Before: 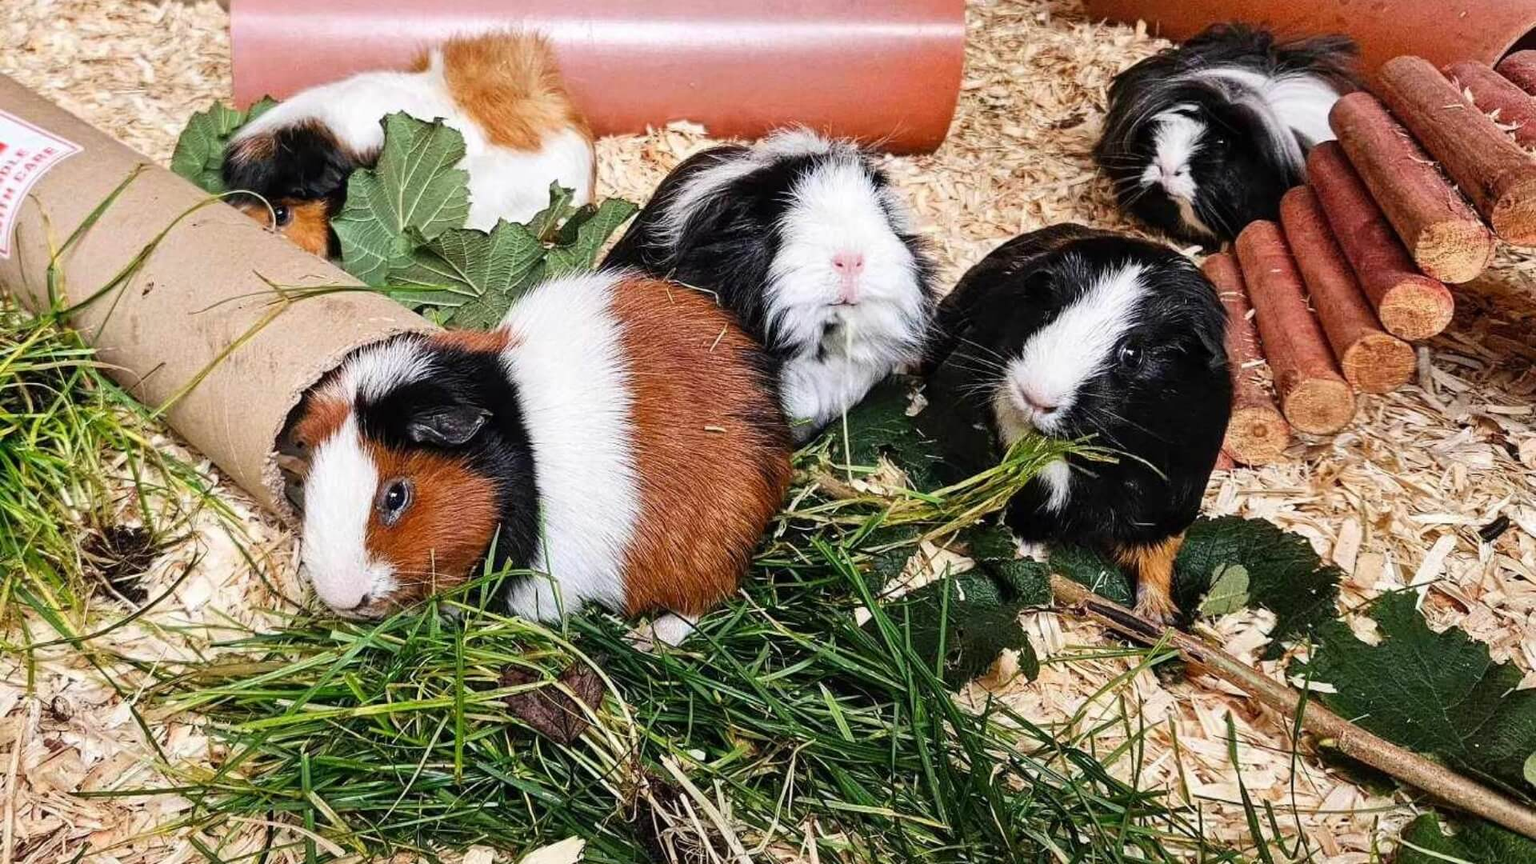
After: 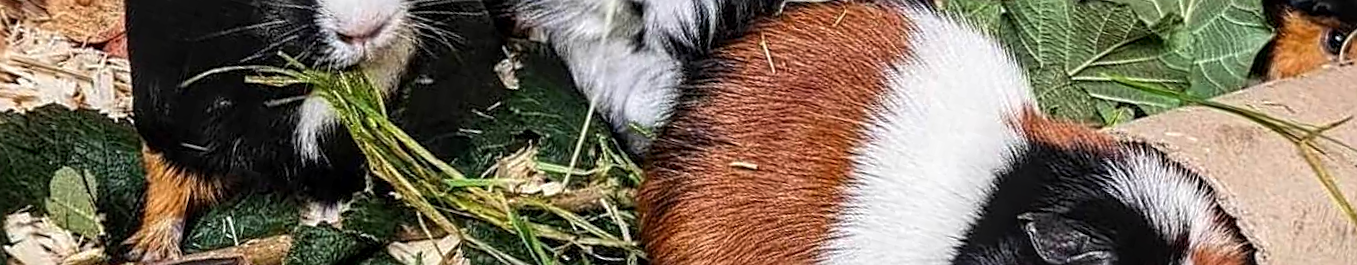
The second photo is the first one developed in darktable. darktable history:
rotate and perspective: rotation 1.72°, automatic cropping off
sharpen: on, module defaults
local contrast: detail 130%
crop and rotate: angle 16.12°, top 30.835%, bottom 35.653%
